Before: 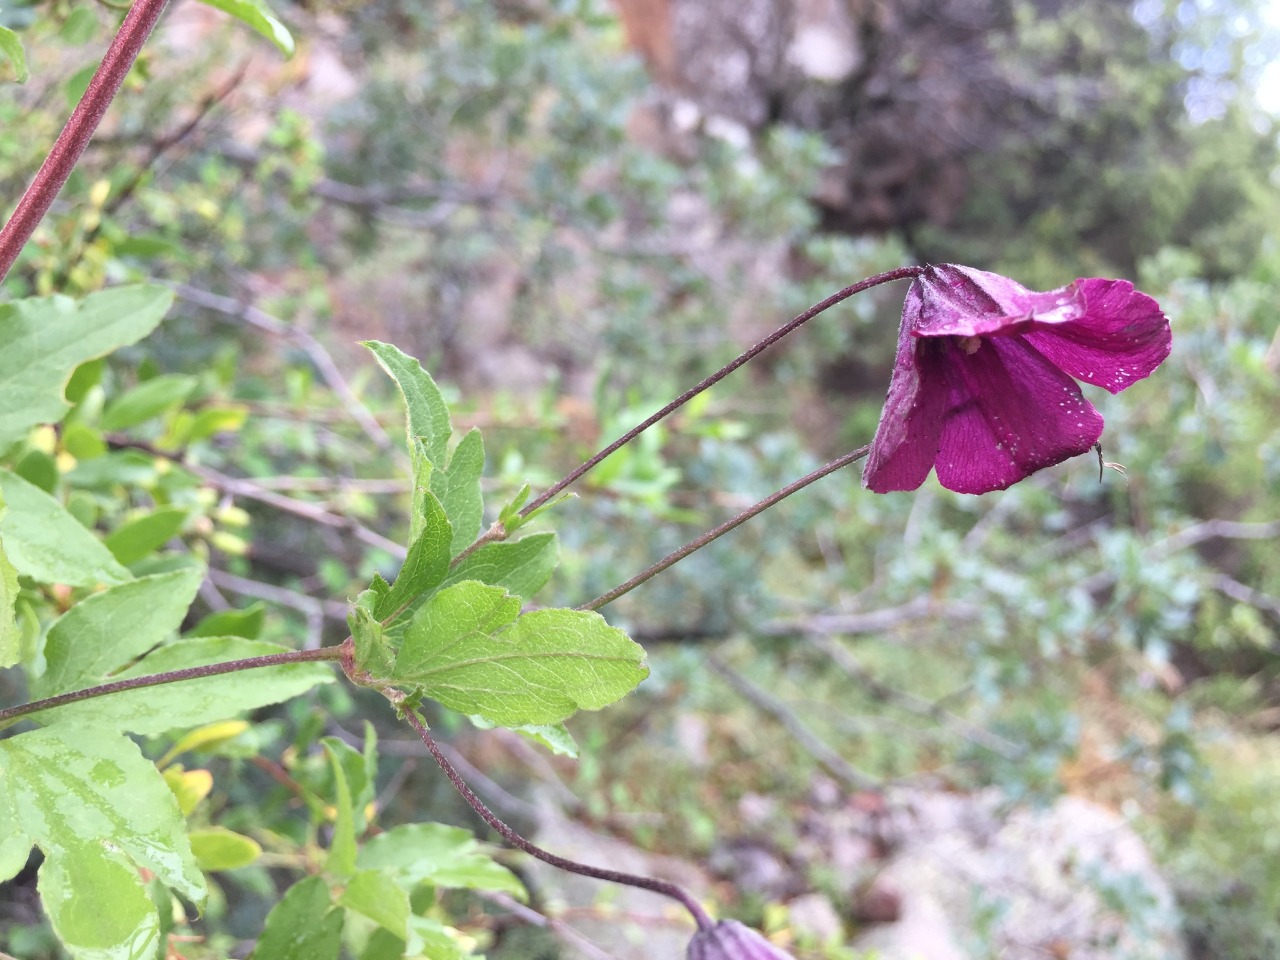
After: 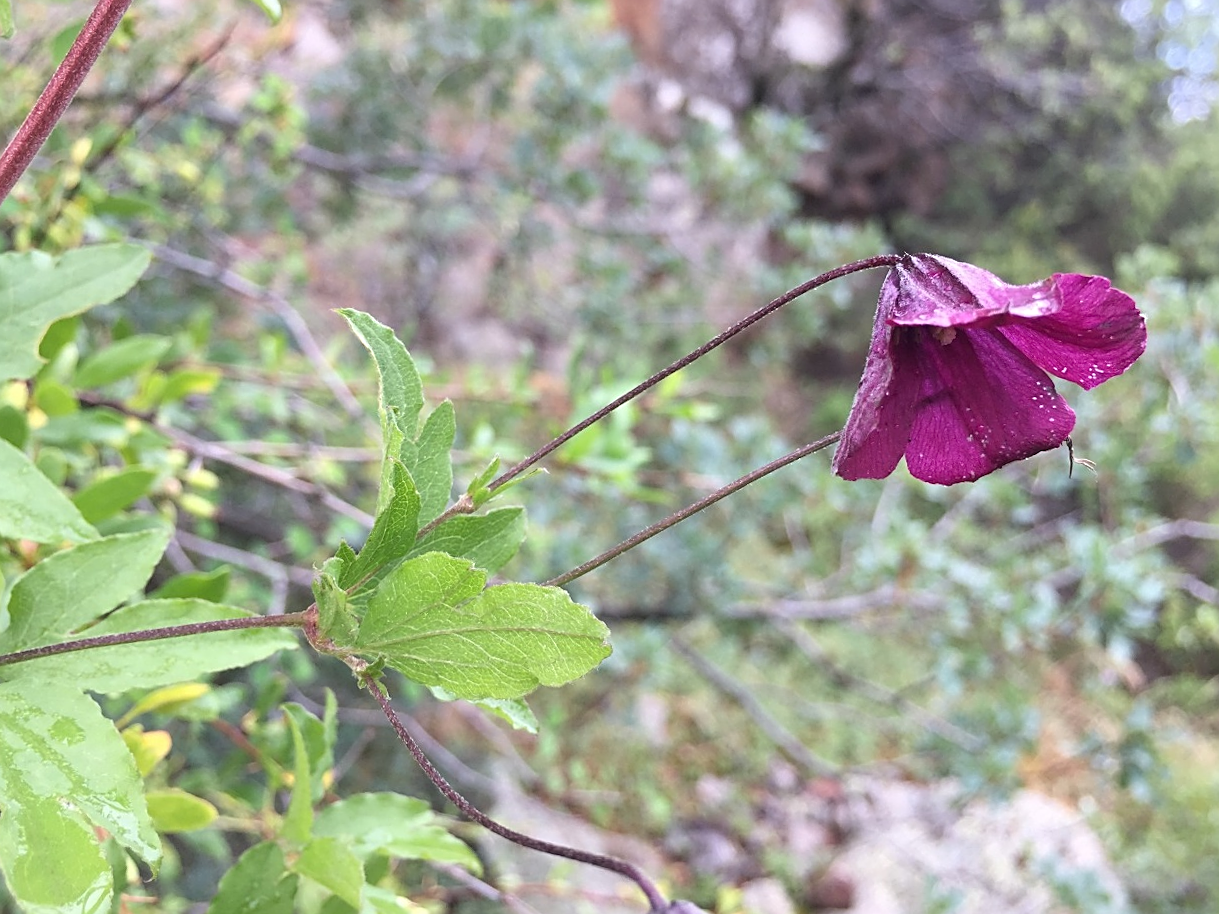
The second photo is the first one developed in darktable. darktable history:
crop and rotate: angle -2.18°
sharpen: amount 0.595
